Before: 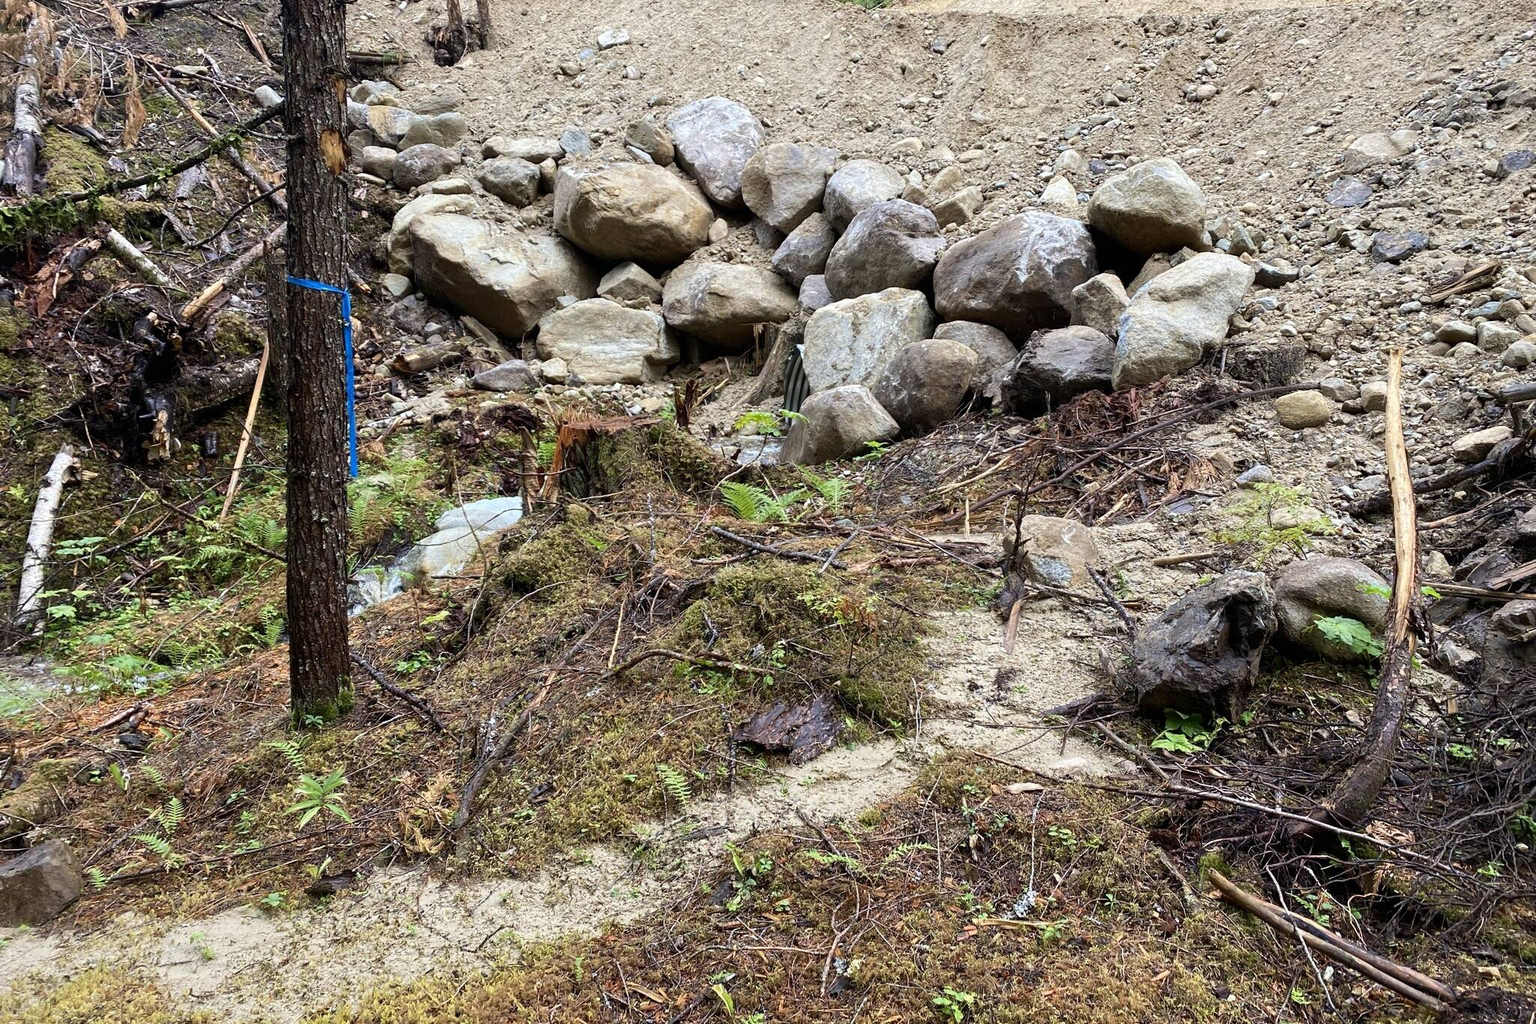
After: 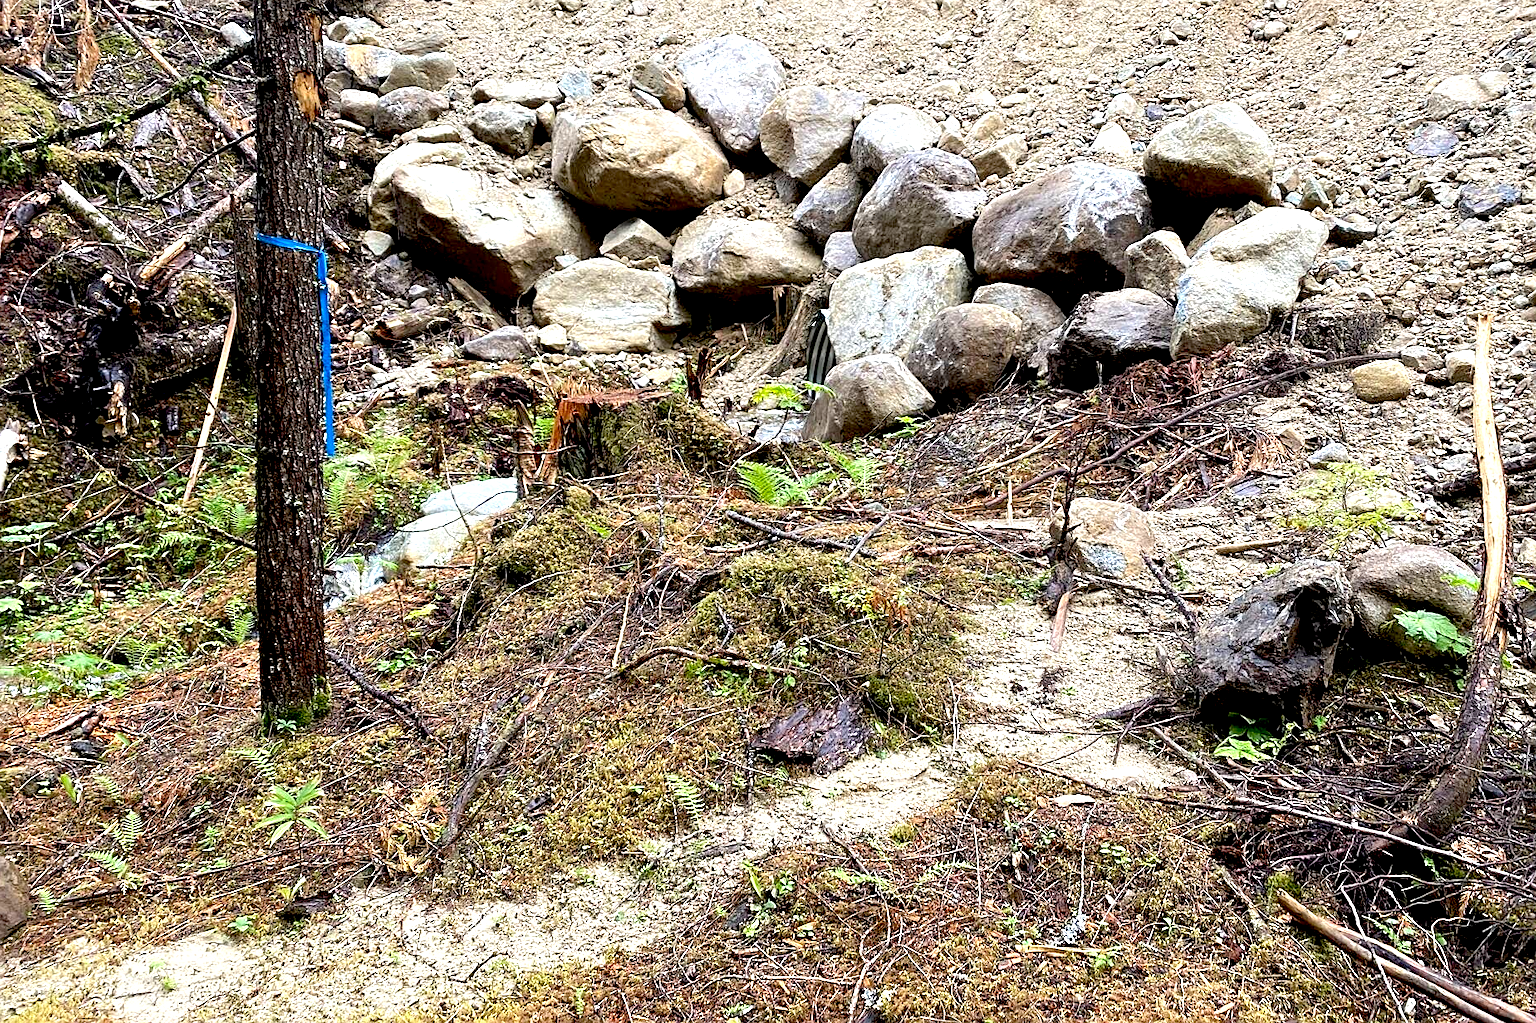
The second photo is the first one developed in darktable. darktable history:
exposure: black level correction 0.012, exposure 0.693 EV, compensate highlight preservation false
sharpen: amount 0.486
crop: left 3.649%, top 6.377%, right 6.04%, bottom 3.314%
